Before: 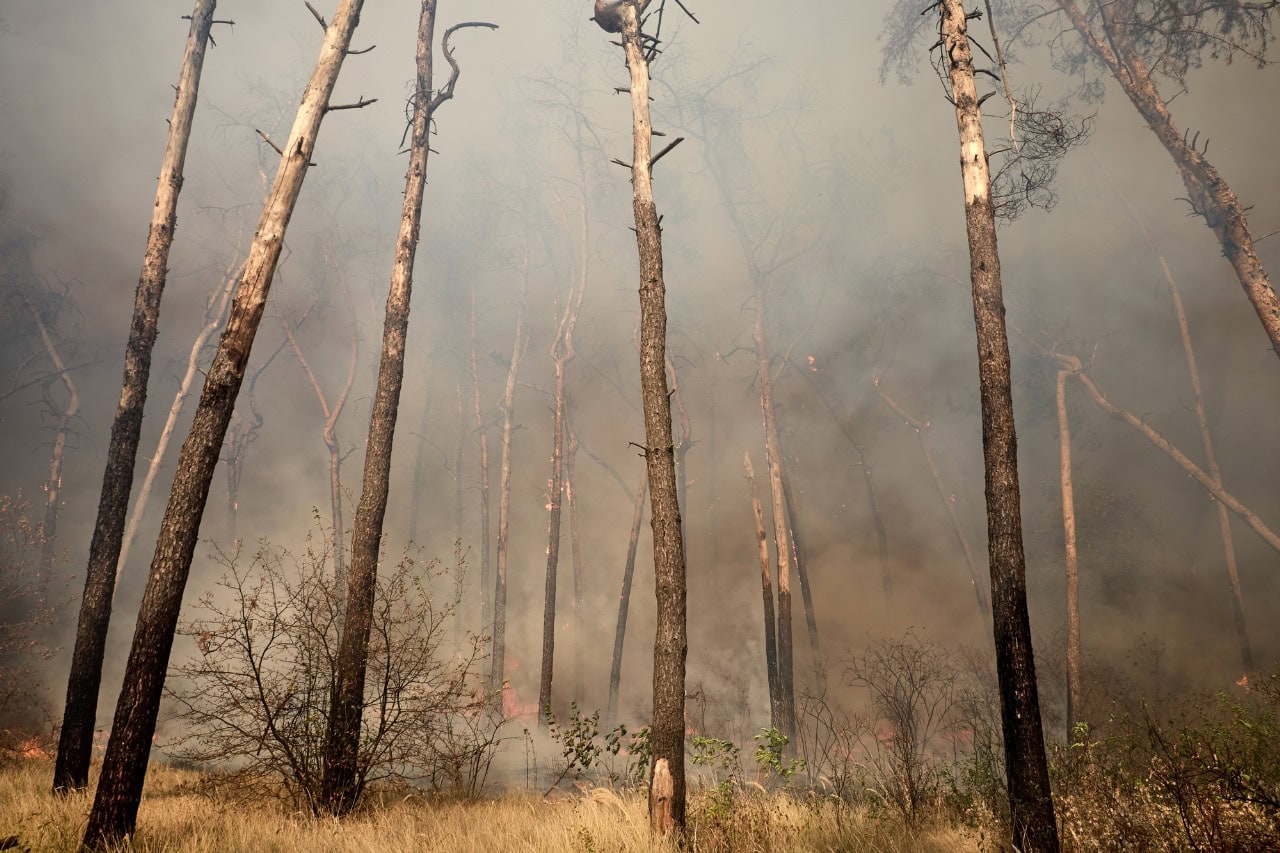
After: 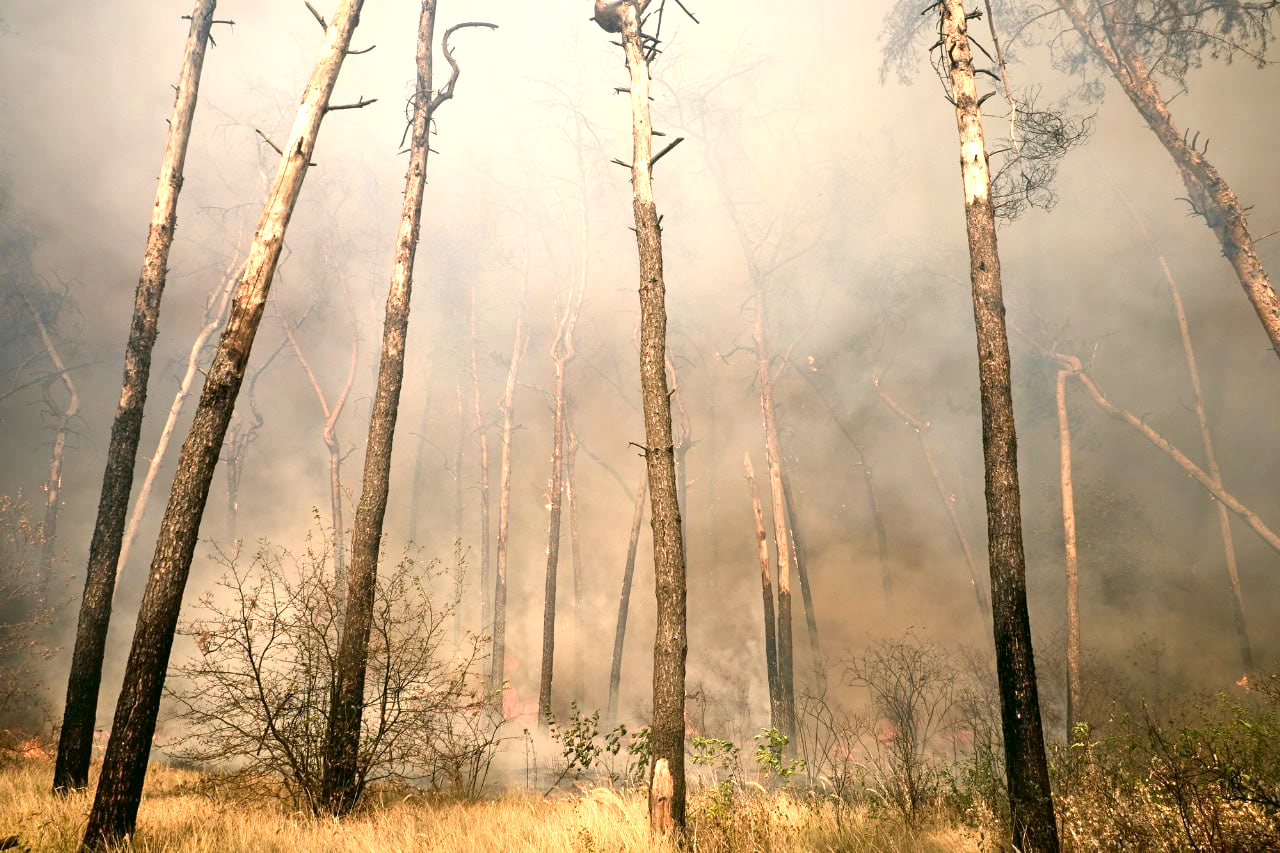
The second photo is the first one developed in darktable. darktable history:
color correction: highlights a* 4.55, highlights b* 4.98, shadows a* -7.39, shadows b* 4.86
exposure: black level correction 0, exposure 0.951 EV, compensate highlight preservation false
